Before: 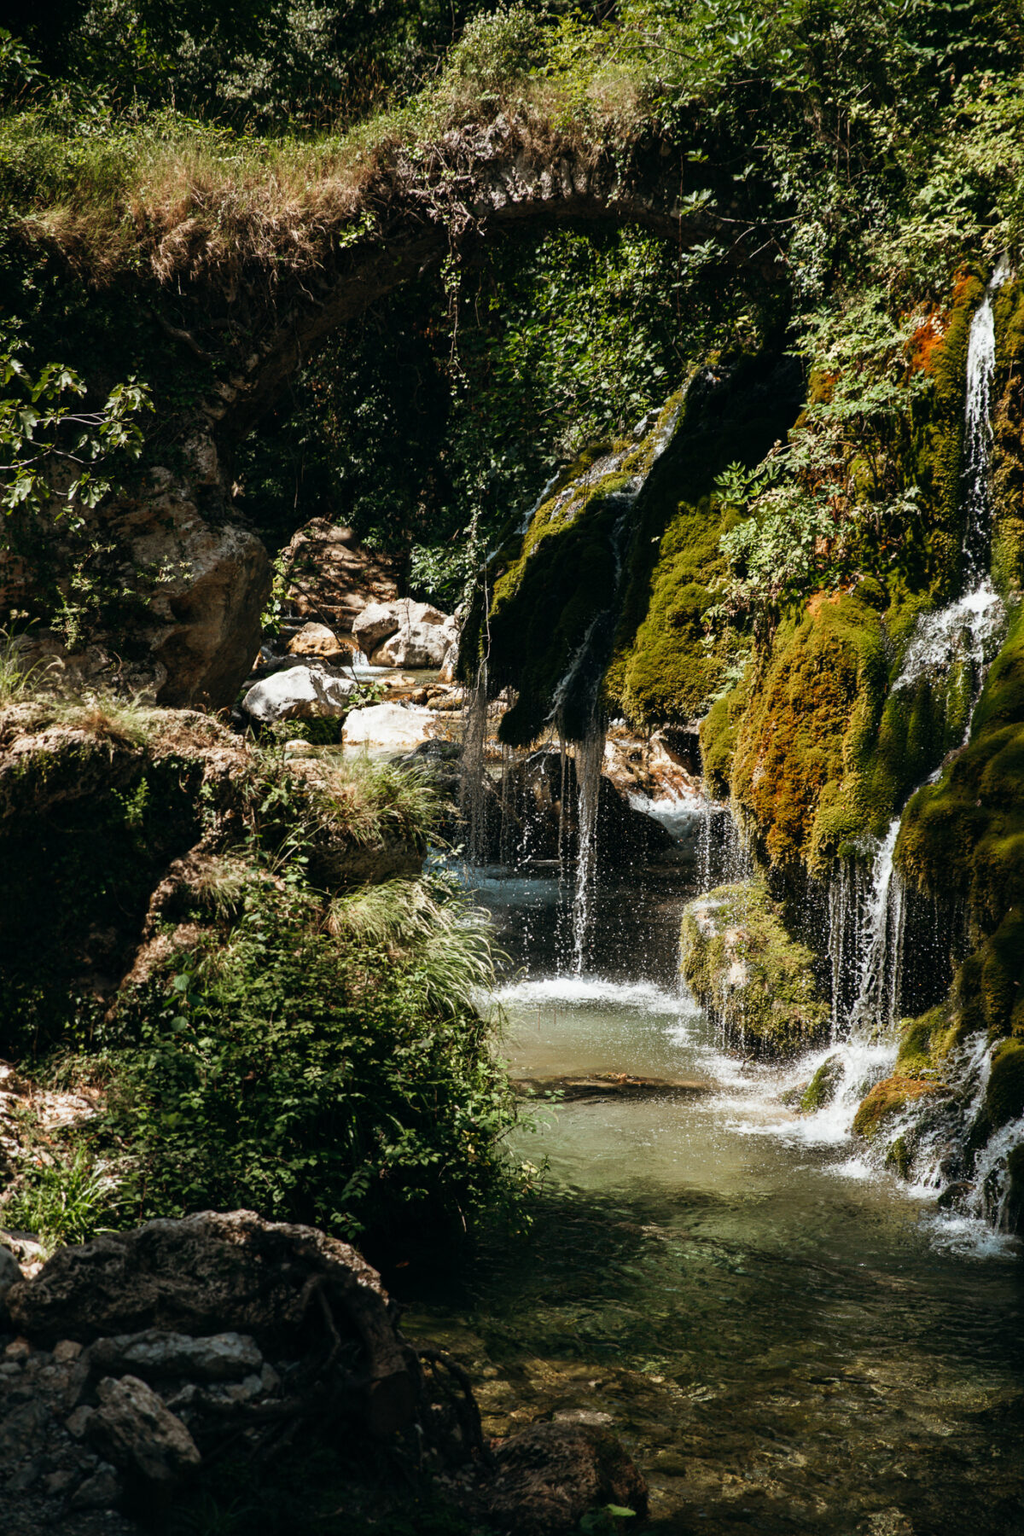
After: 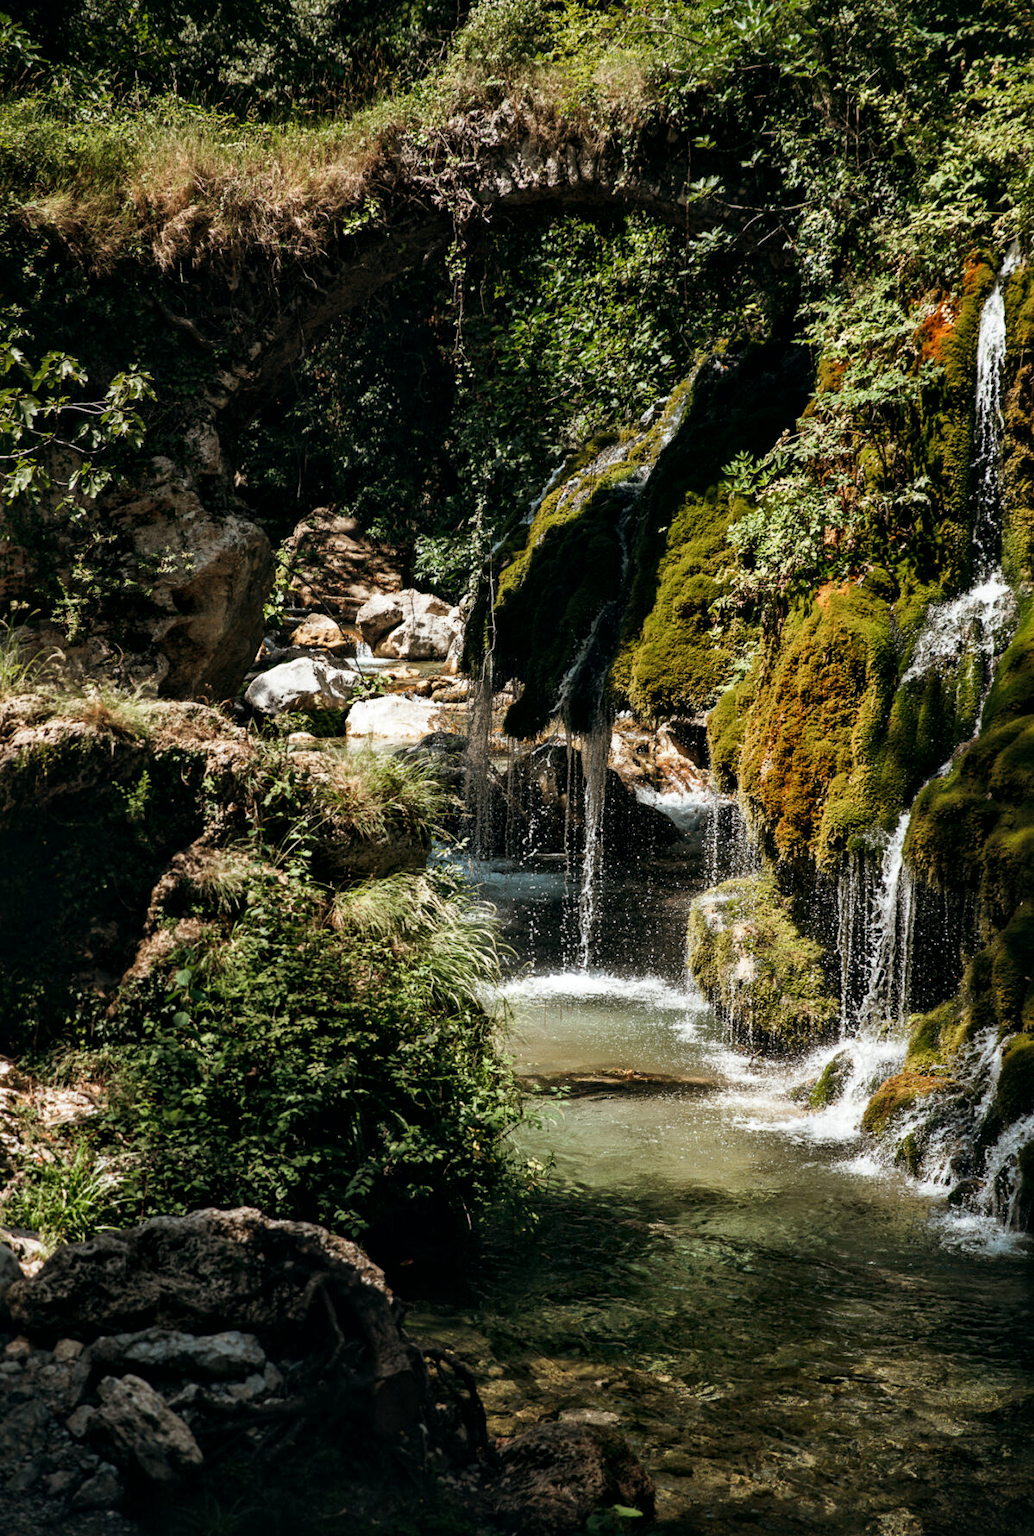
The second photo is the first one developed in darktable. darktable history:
local contrast: mode bilateral grid, contrast 20, coarseness 50, detail 141%, midtone range 0.2
crop: top 1.049%, right 0.001%
